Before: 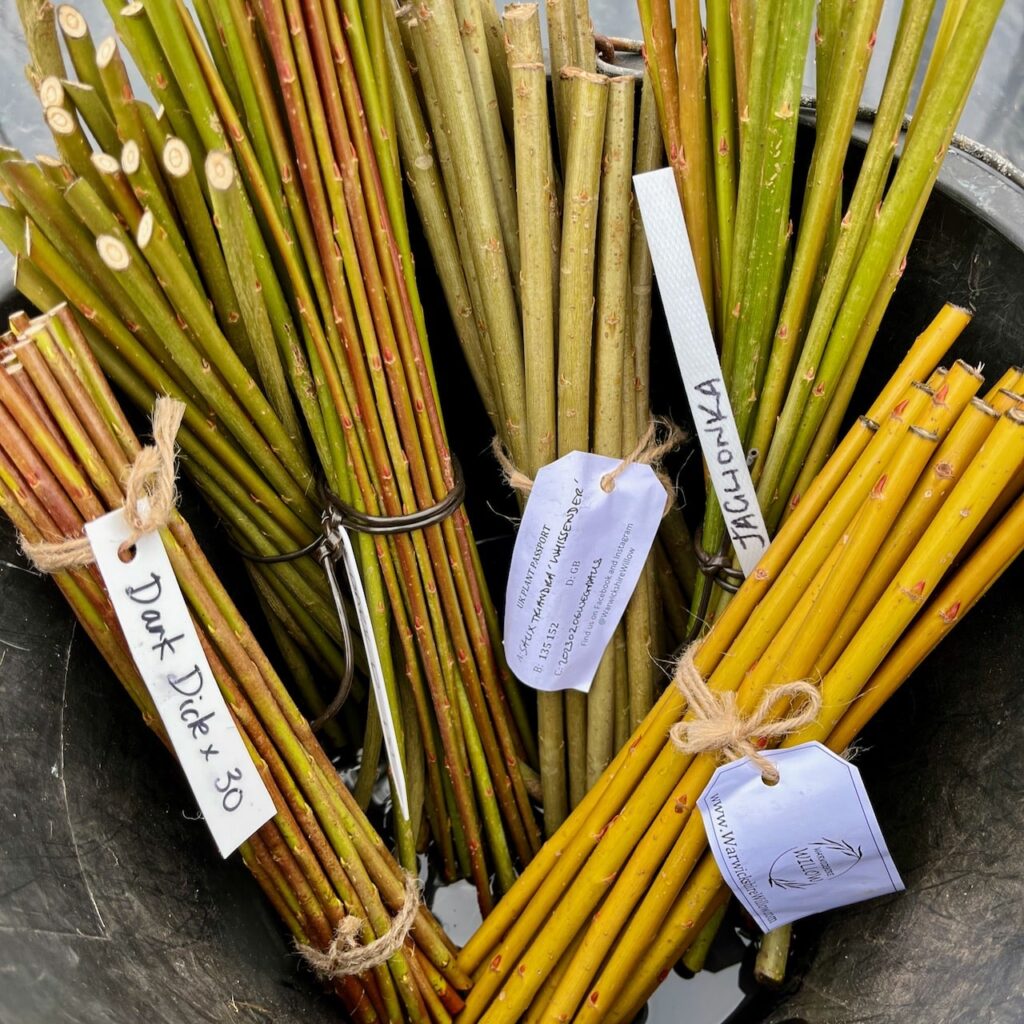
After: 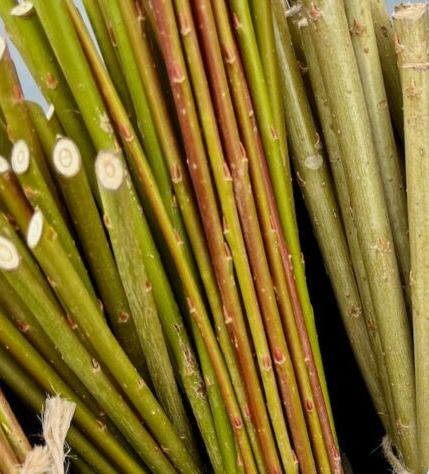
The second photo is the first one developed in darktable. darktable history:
crop and rotate: left 10.817%, top 0.062%, right 47.194%, bottom 53.626%
white balance: red 0.967, blue 1.049
